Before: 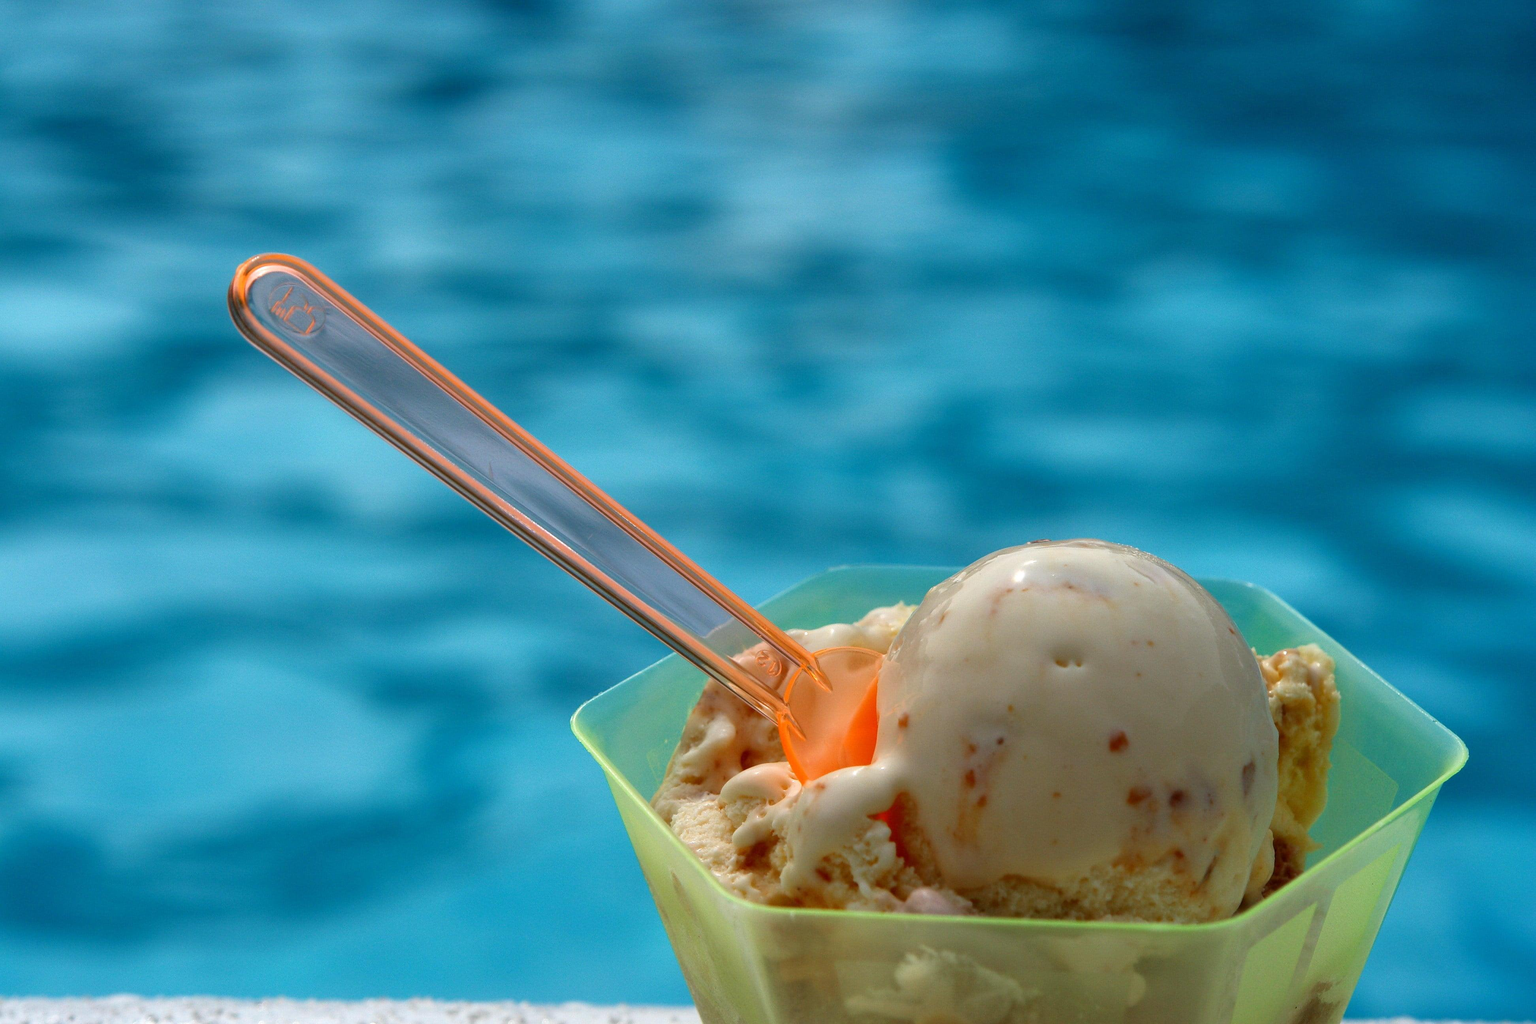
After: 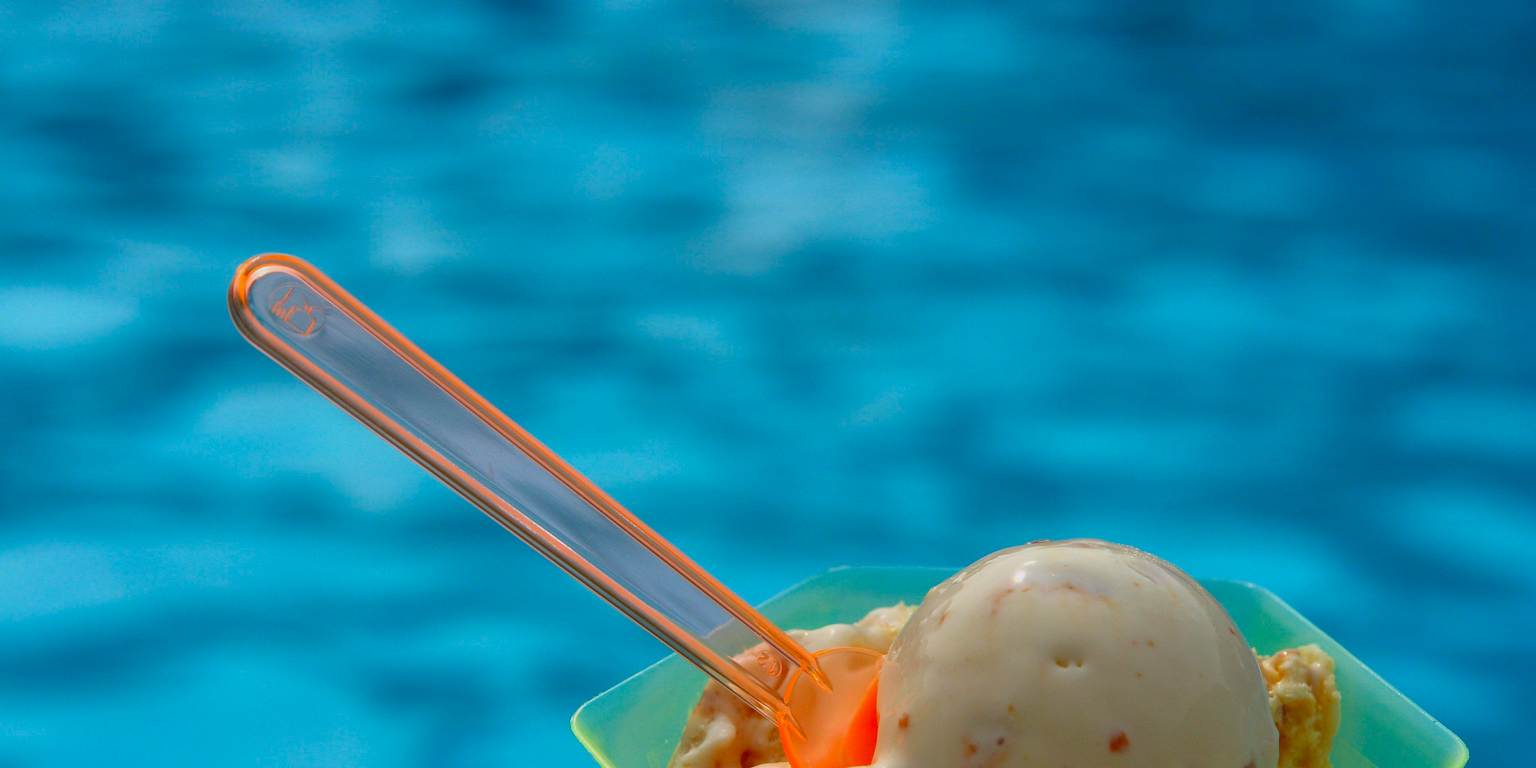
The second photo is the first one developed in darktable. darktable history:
crop: bottom 24.988%
contrast brightness saturation: contrast -0.19, saturation 0.19
